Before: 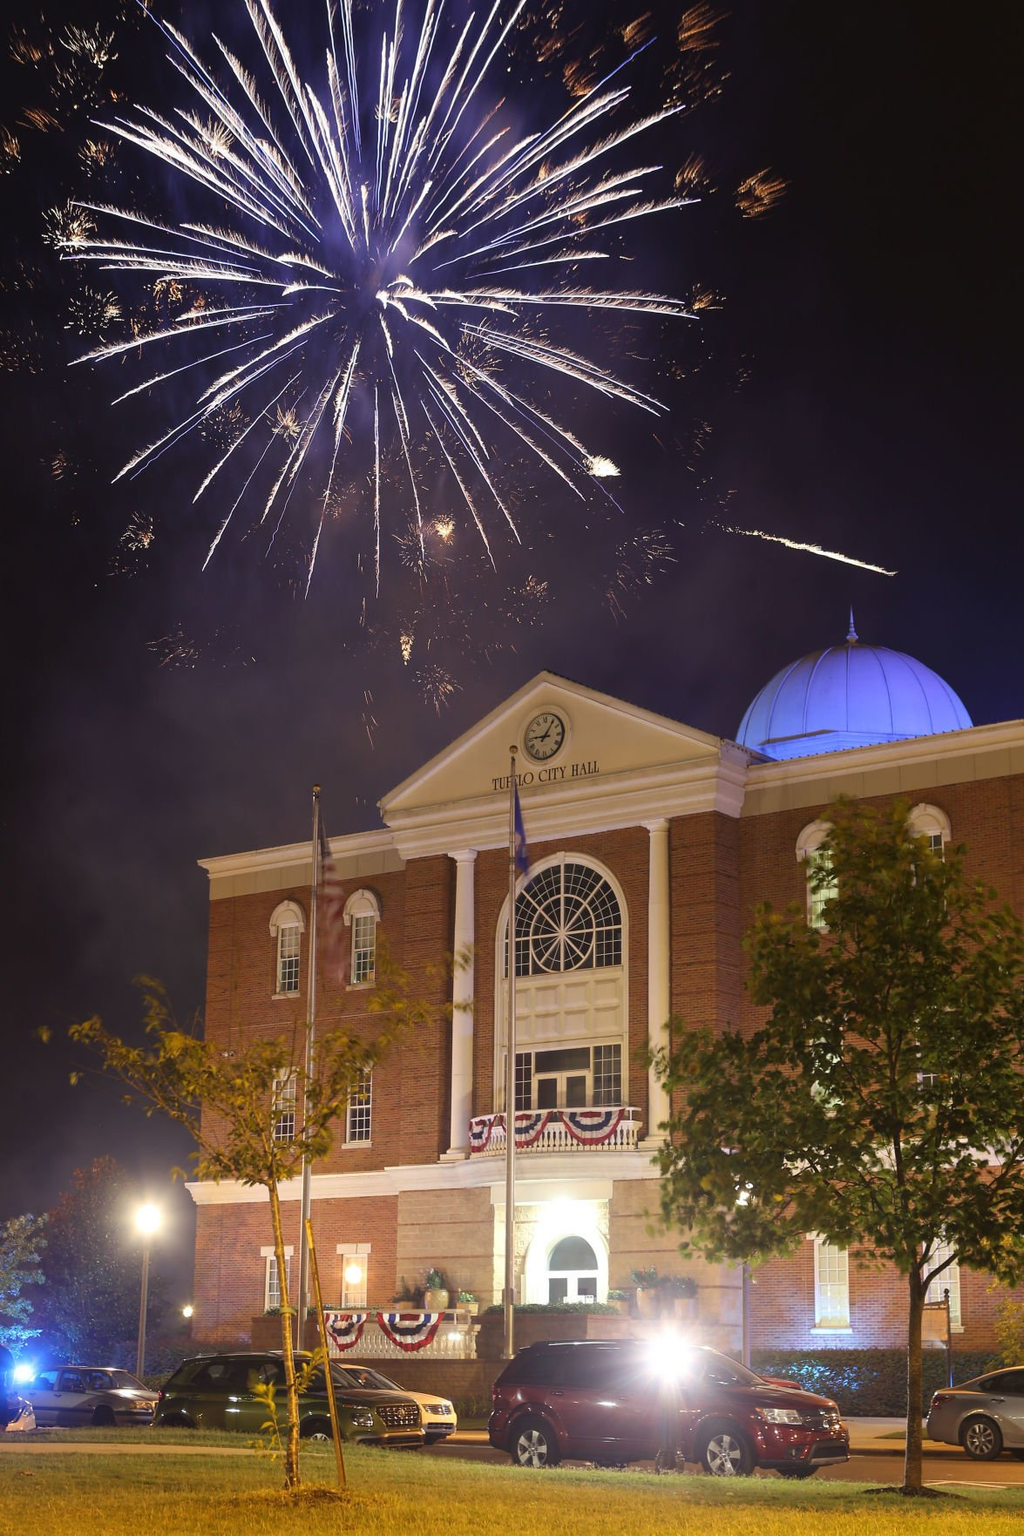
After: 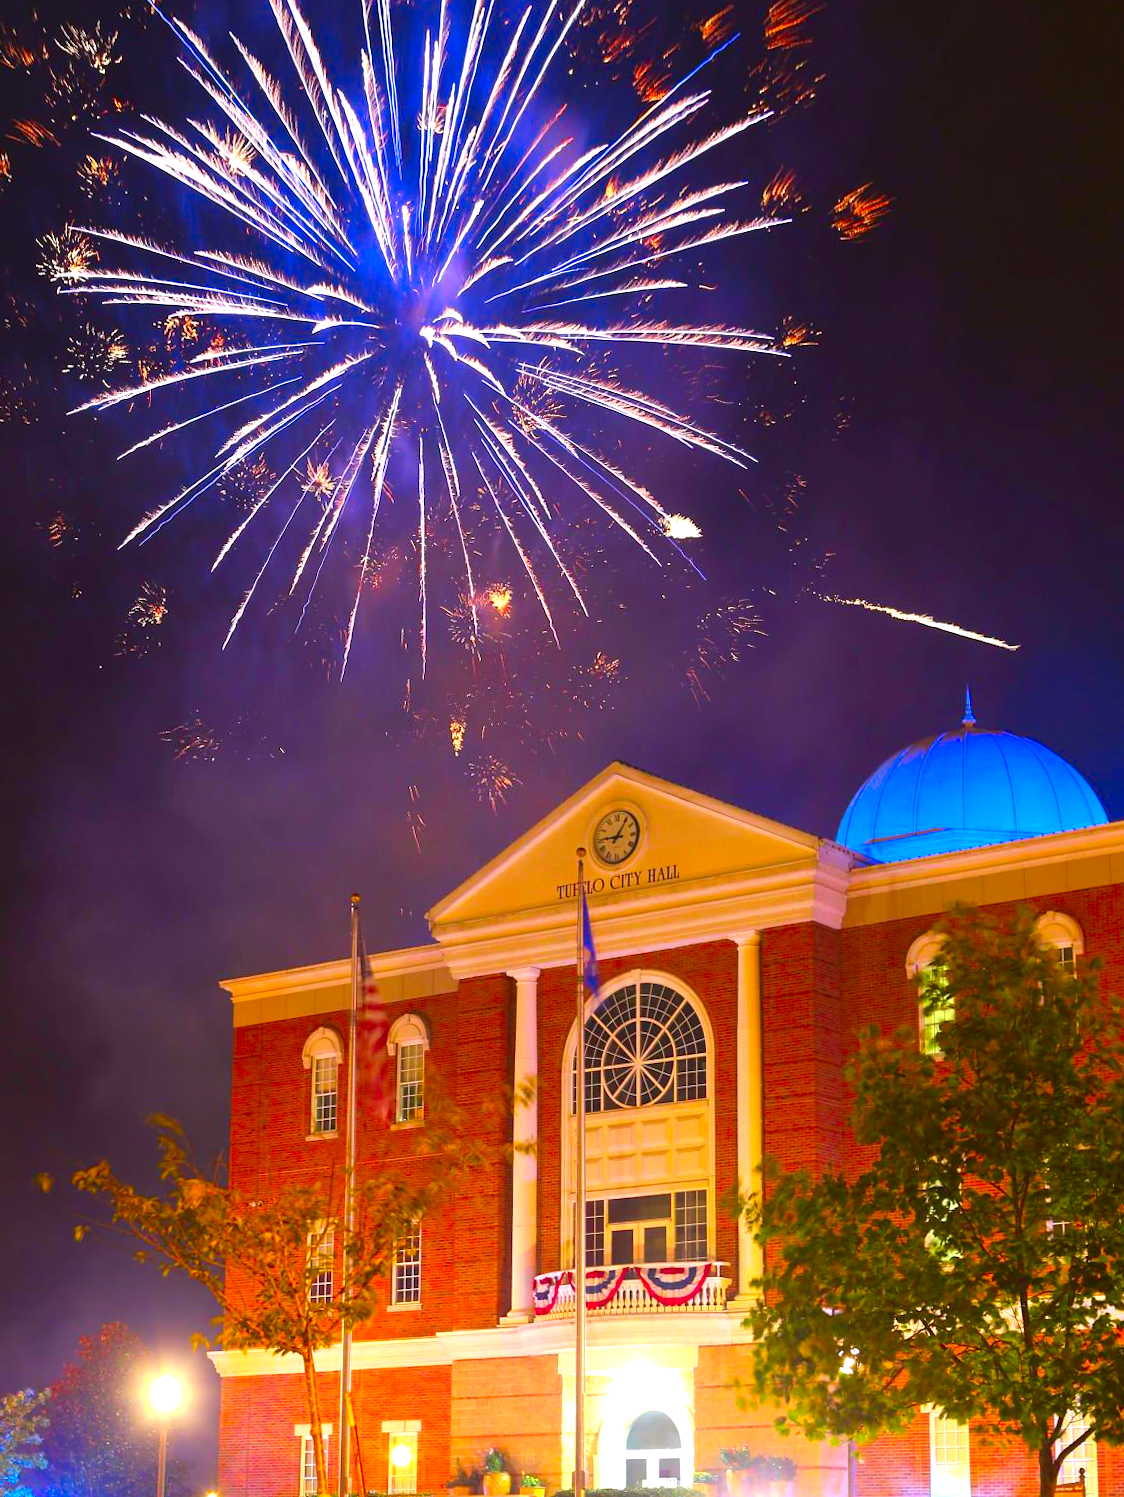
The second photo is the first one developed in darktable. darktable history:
color correction: highlights a* 1.69, highlights b* -1.86, saturation 2.45
exposure: black level correction 0, exposure 0.704 EV, compensate exposure bias true, compensate highlight preservation false
crop and rotate: angle 0.365°, left 0.245%, right 3.16%, bottom 14.272%
